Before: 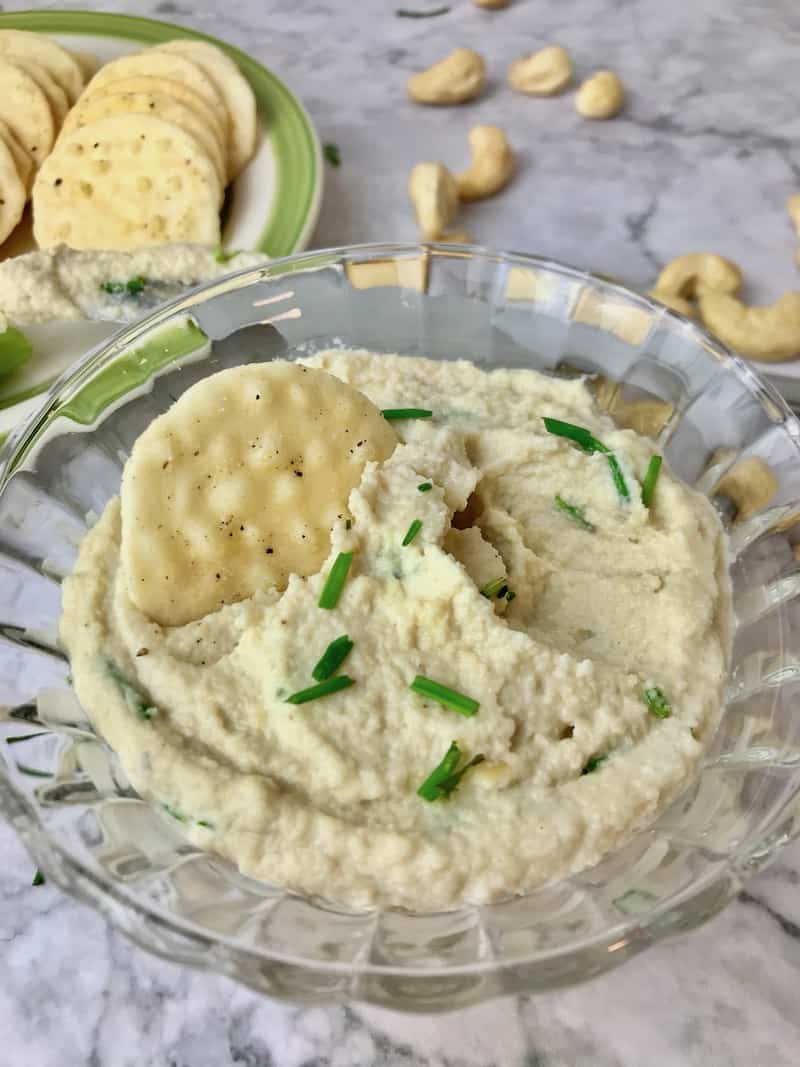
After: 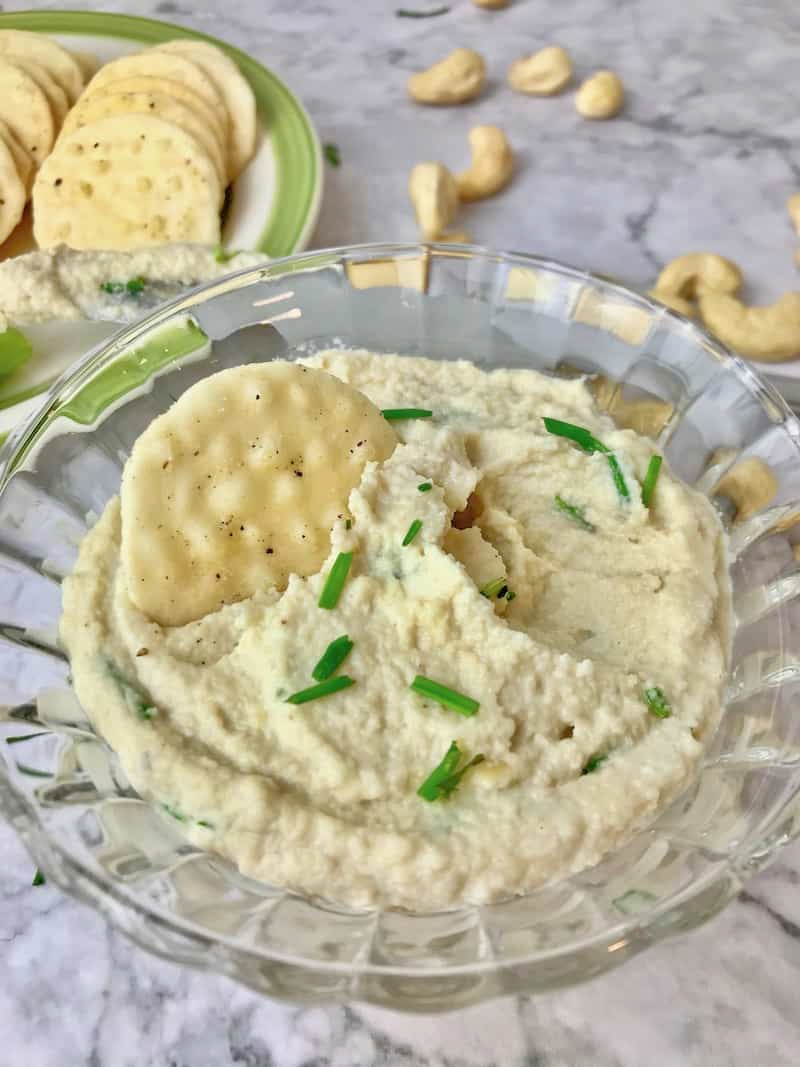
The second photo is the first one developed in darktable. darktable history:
tone equalizer: -7 EV 0.15 EV, -6 EV 0.6 EV, -5 EV 1.15 EV, -4 EV 1.33 EV, -3 EV 1.15 EV, -2 EV 0.6 EV, -1 EV 0.15 EV, mask exposure compensation -0.5 EV
exposure: exposure -0.01 EV, compensate highlight preservation false
